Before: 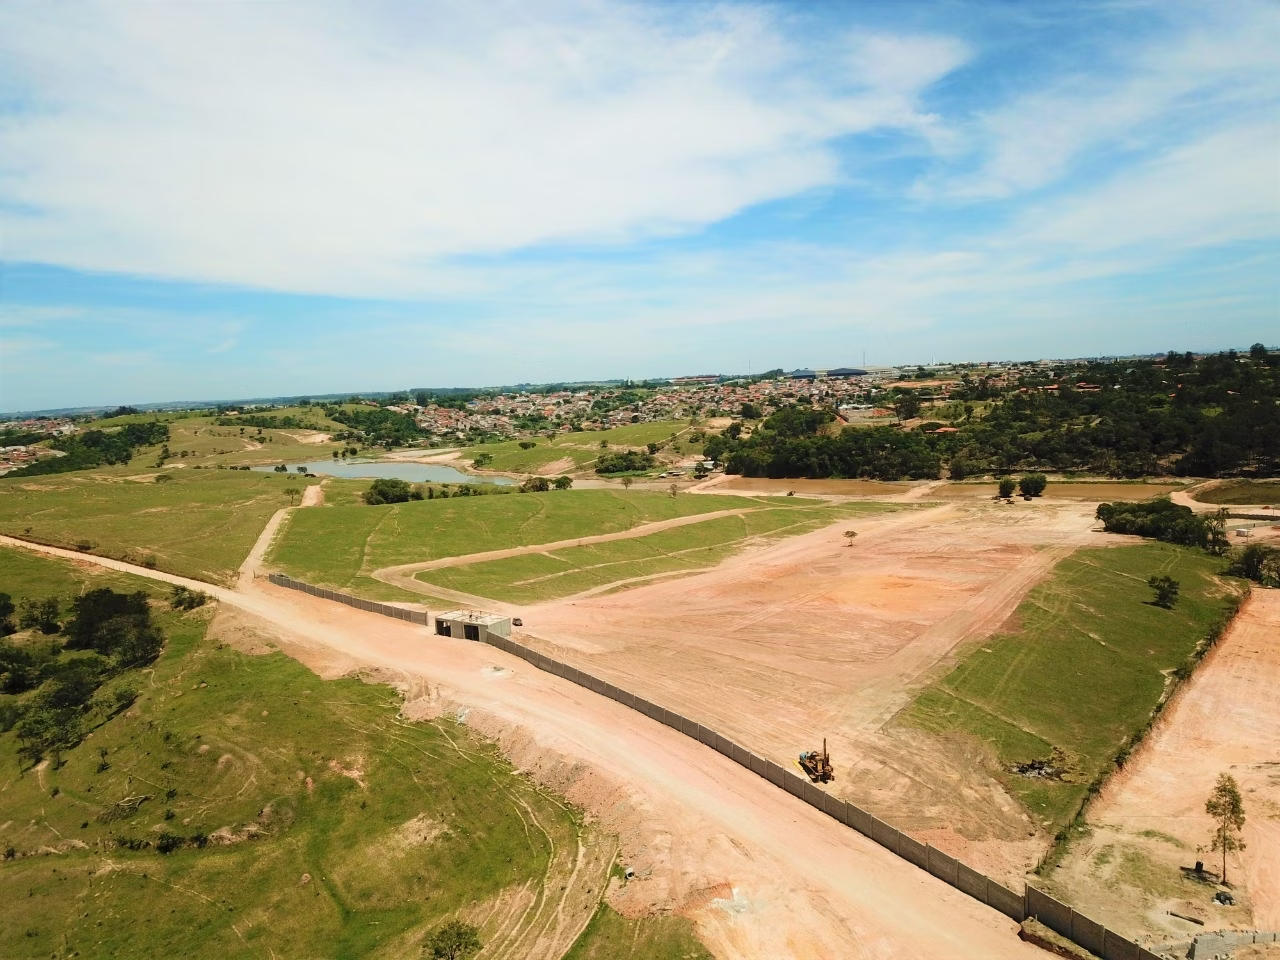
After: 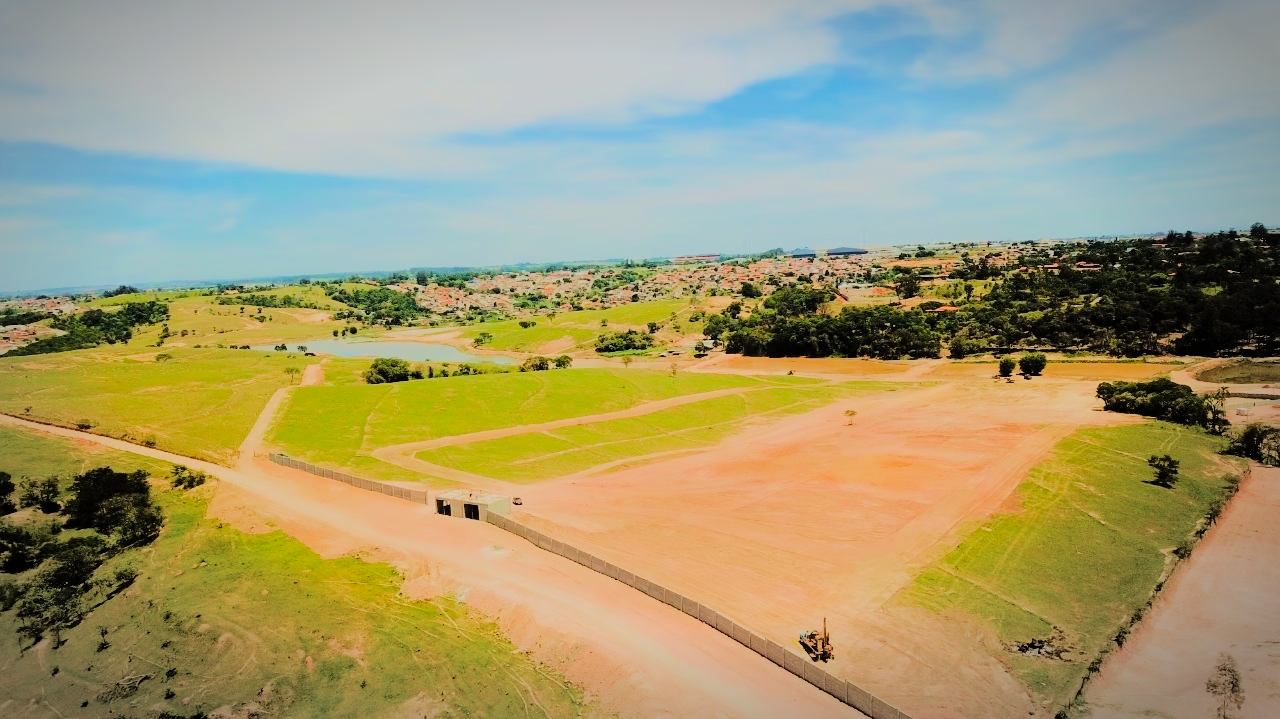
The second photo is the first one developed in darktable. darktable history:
filmic rgb: black relative exposure -6.96 EV, white relative exposure 5.62 EV, hardness 2.86, color science v6 (2022)
color balance rgb: power › chroma 0.319%, power › hue 24.74°, highlights gain › chroma 0.292%, highlights gain › hue 332.56°, linear chroma grading › global chroma 14.578%, perceptual saturation grading › global saturation 0.899%, global vibrance 20.92%
vignetting: center (-0.032, -0.043), automatic ratio true
crop and rotate: top 12.612%, bottom 12.432%
tone equalizer: -7 EV 0.149 EV, -6 EV 0.59 EV, -5 EV 1.16 EV, -4 EV 1.36 EV, -3 EV 1.17 EV, -2 EV 0.6 EV, -1 EV 0.154 EV, edges refinement/feathering 500, mask exposure compensation -1.57 EV, preserve details no
